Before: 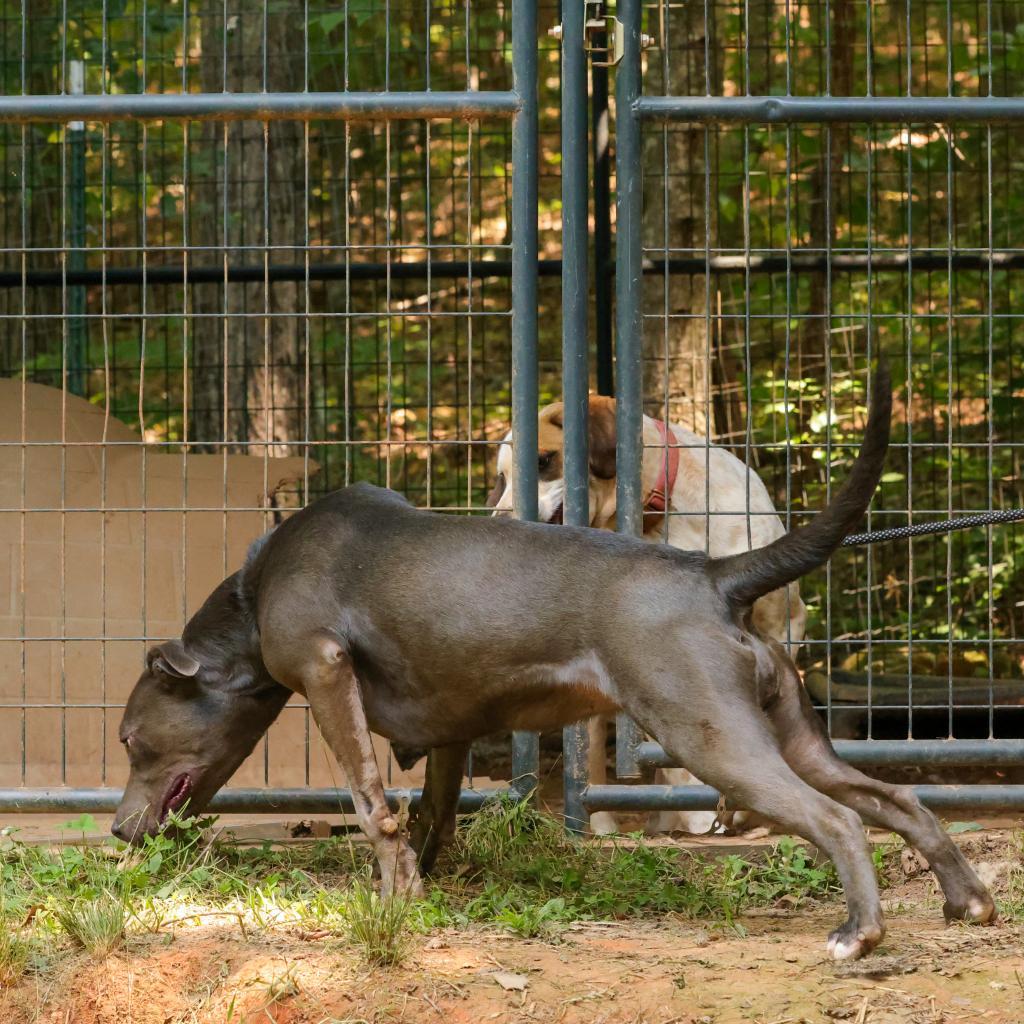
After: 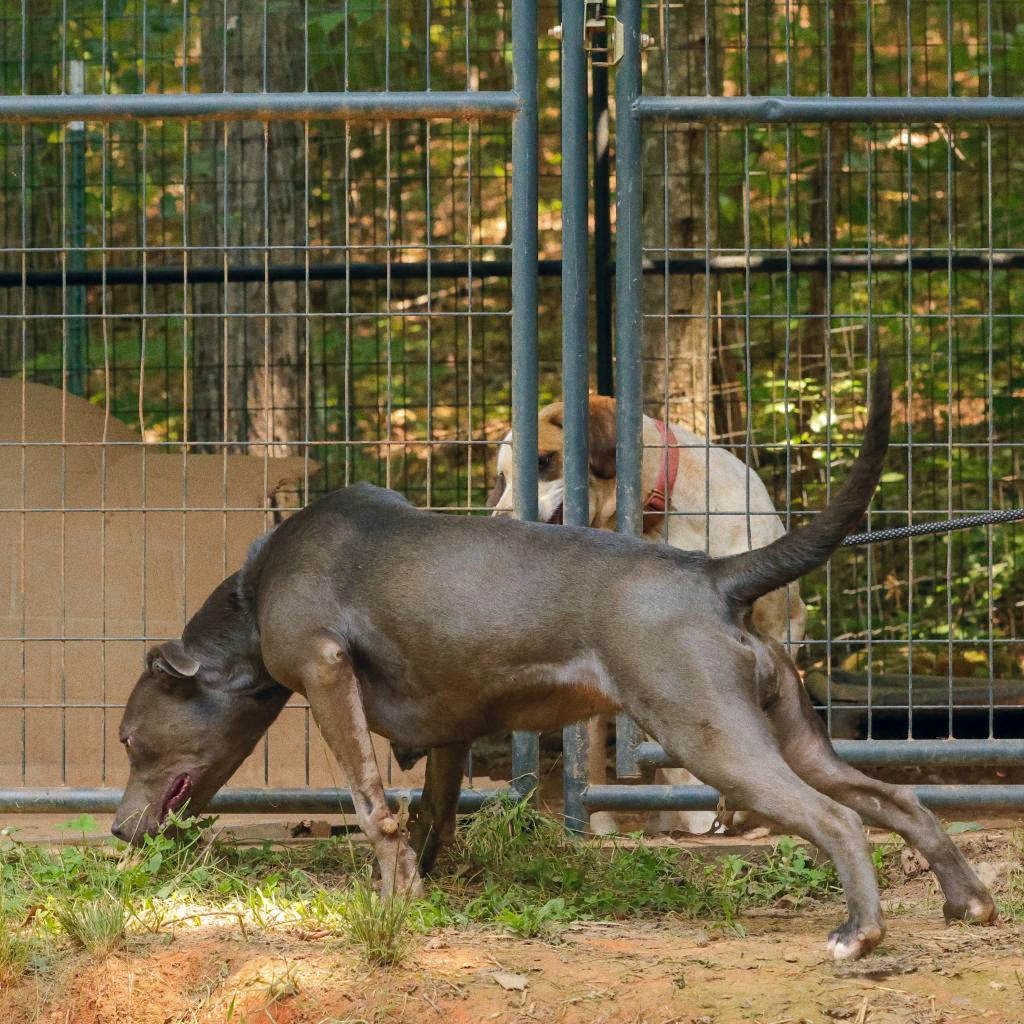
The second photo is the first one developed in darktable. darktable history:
shadows and highlights: on, module defaults
tone equalizer: on, module defaults
grain: on, module defaults
color correction: highlights a* 0.207, highlights b* 2.7, shadows a* -0.874, shadows b* -4.78
